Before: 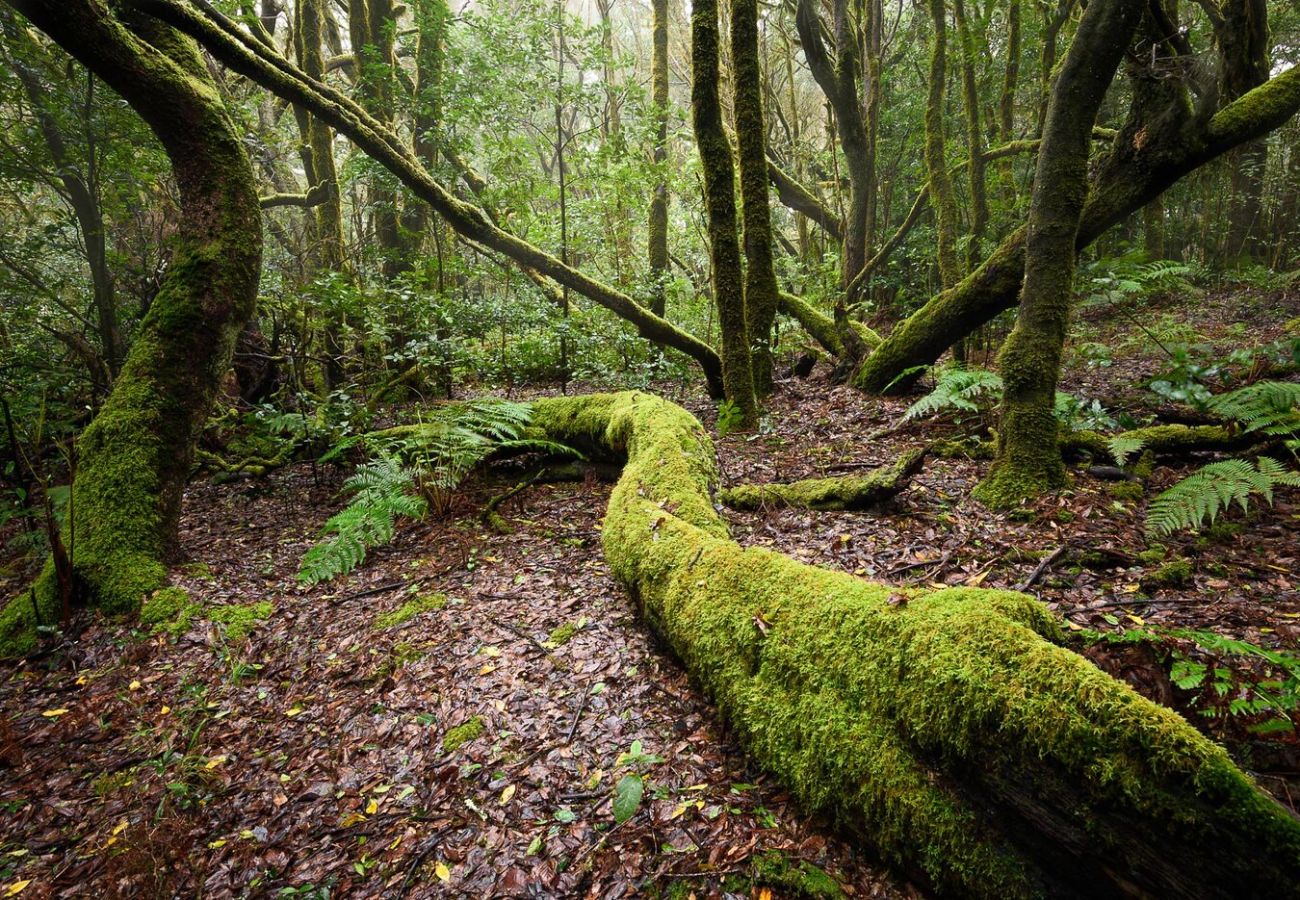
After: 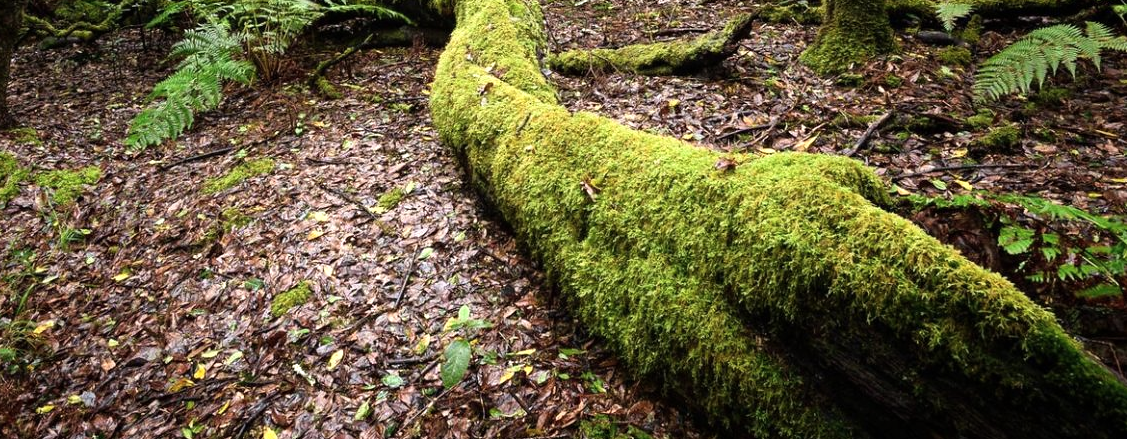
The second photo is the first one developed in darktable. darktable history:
contrast brightness saturation: saturation -0.069
tone equalizer: -8 EV -0.438 EV, -7 EV -0.401 EV, -6 EV -0.325 EV, -5 EV -0.261 EV, -3 EV 0.198 EV, -2 EV 0.34 EV, -1 EV 0.38 EV, +0 EV 0.388 EV
crop and rotate: left 13.237%, top 48.371%, bottom 2.798%
